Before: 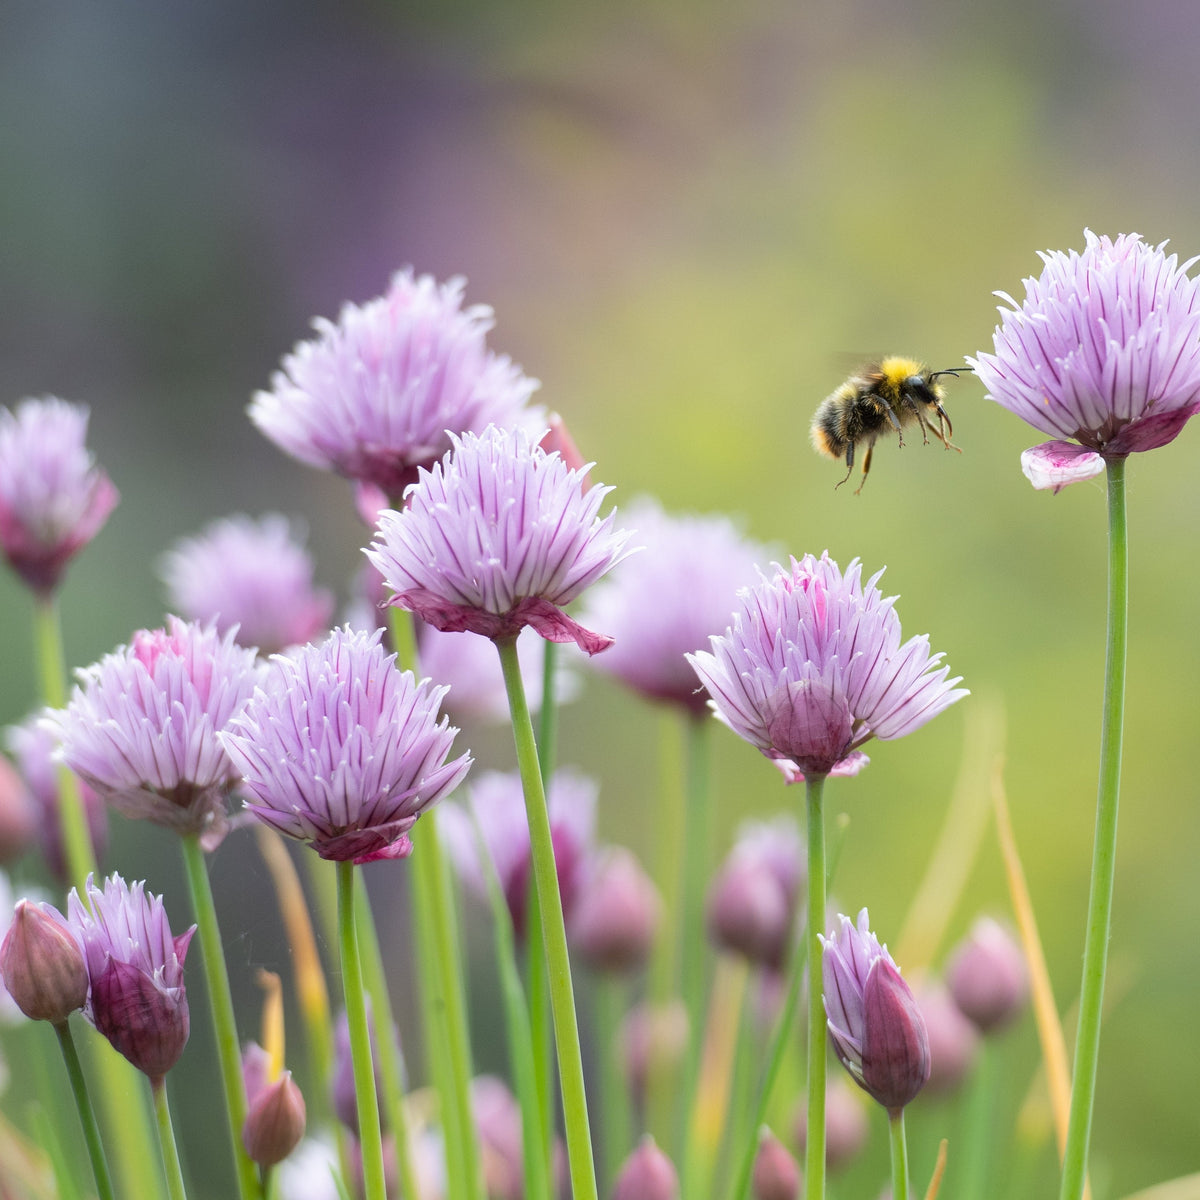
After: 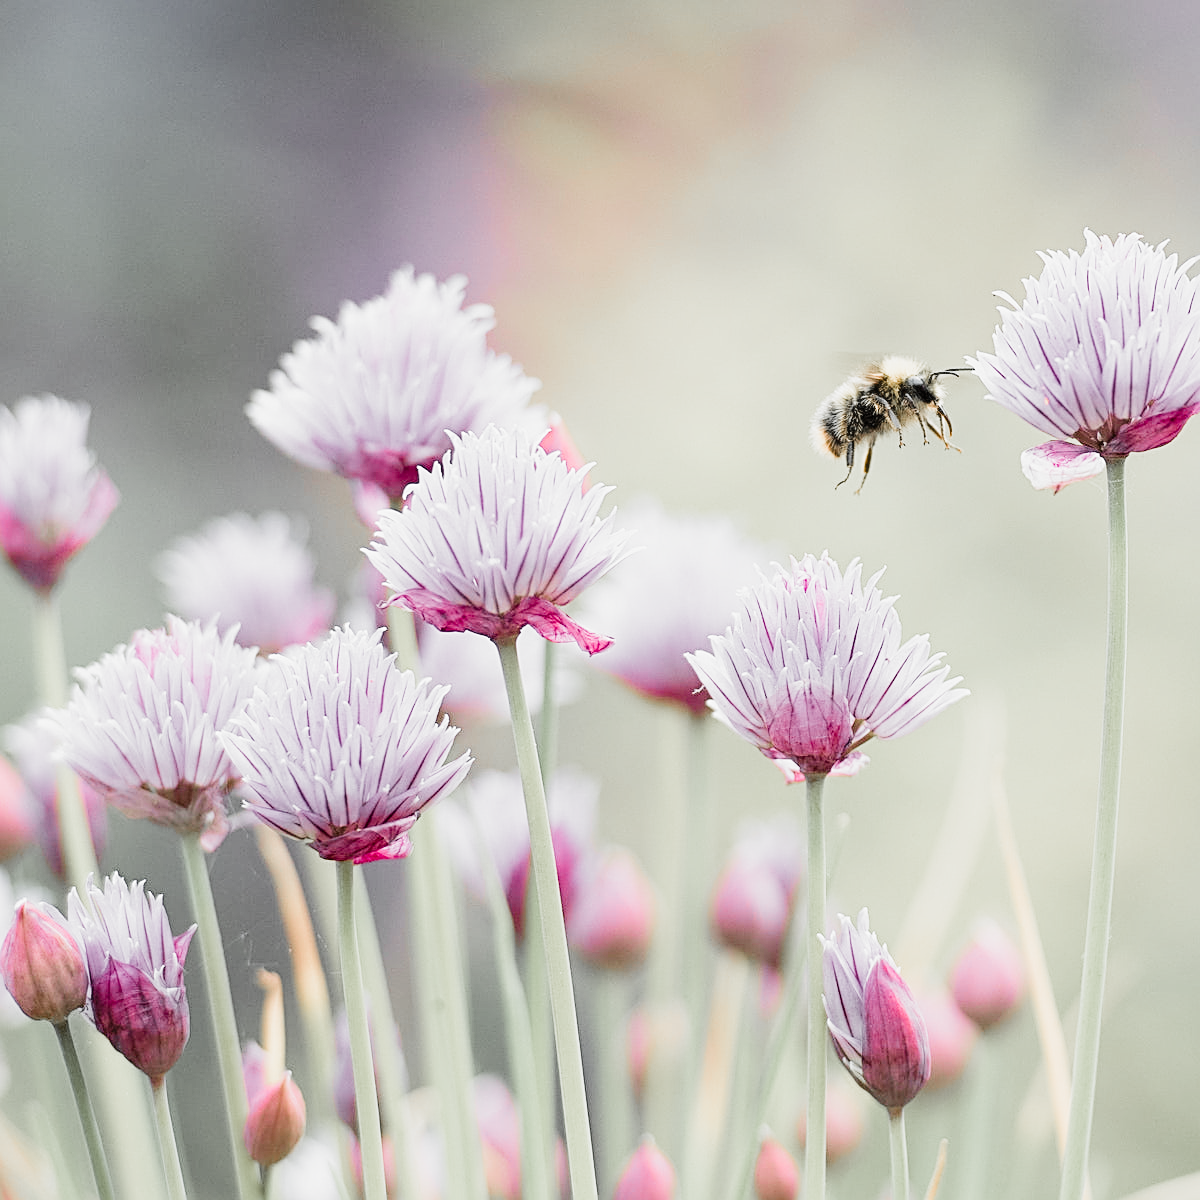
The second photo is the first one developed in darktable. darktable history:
exposure: black level correction 0, exposure 1.46 EV, compensate highlight preservation false
sharpen: amount 0.744
color zones: curves: ch1 [(0, 0.638) (0.193, 0.442) (0.286, 0.15) (0.429, 0.14) (0.571, 0.142) (0.714, 0.154) (0.857, 0.175) (1, 0.638)]
haze removal: compatibility mode true, adaptive false
filmic rgb: black relative exposure -7.65 EV, white relative exposure 4.56 EV, hardness 3.61, contrast 1.061, color science v5 (2021), contrast in shadows safe, contrast in highlights safe
